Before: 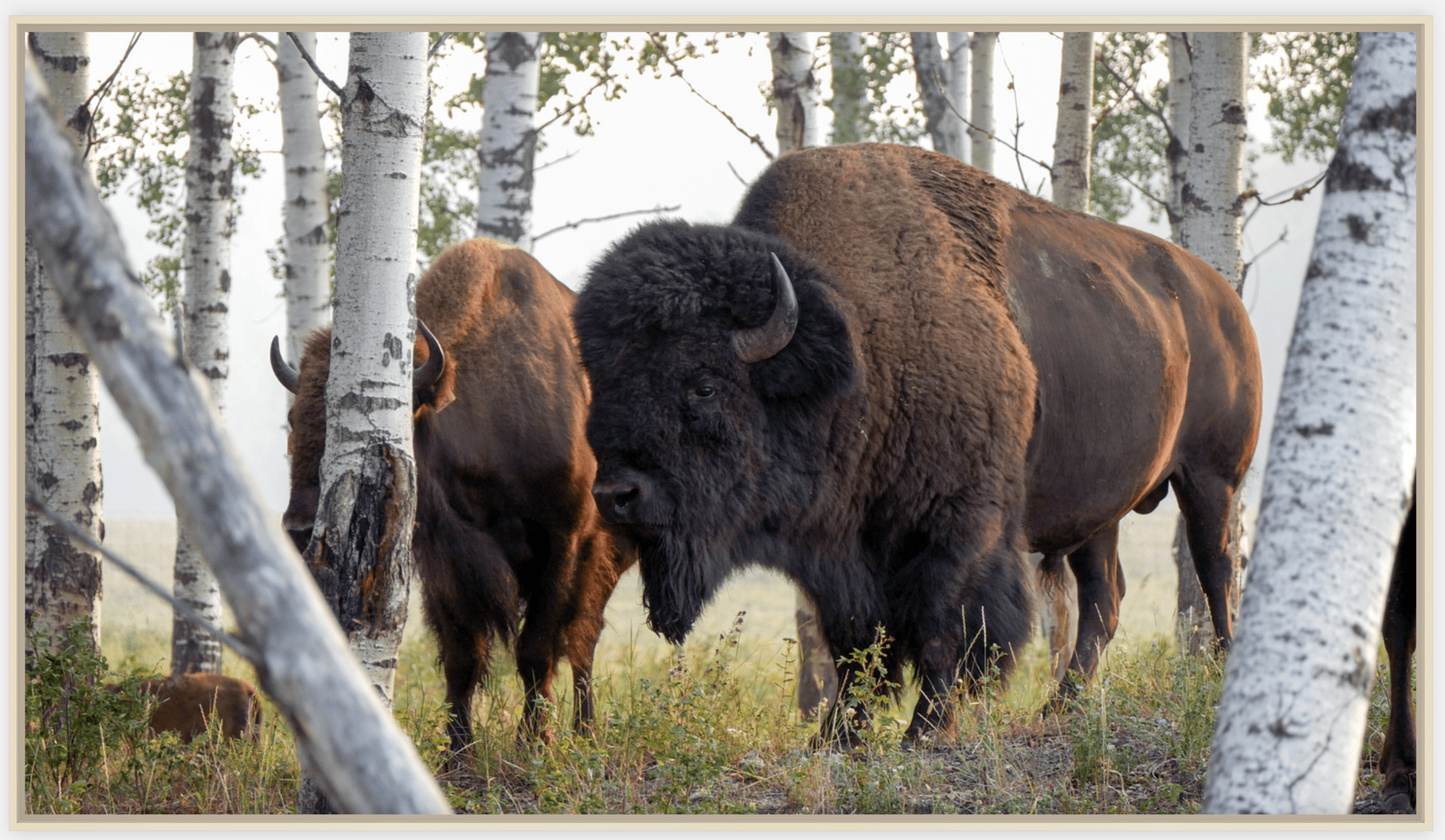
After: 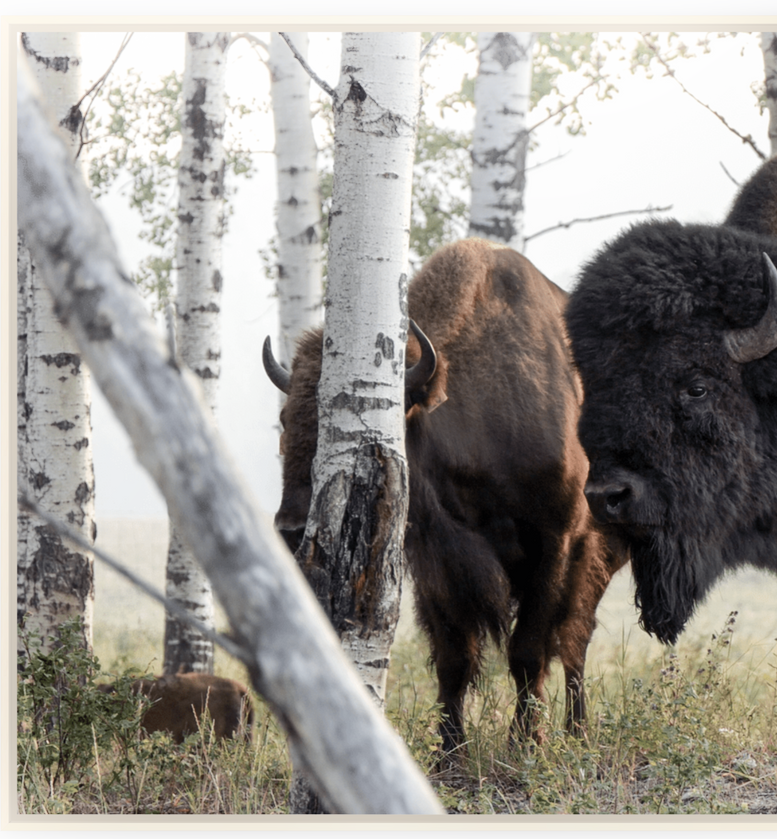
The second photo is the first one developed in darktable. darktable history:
shadows and highlights: highlights 70.7, soften with gaussian
crop: left 0.587%, right 45.588%, bottom 0.086%
contrast brightness saturation: contrast 0.1, saturation -0.36
